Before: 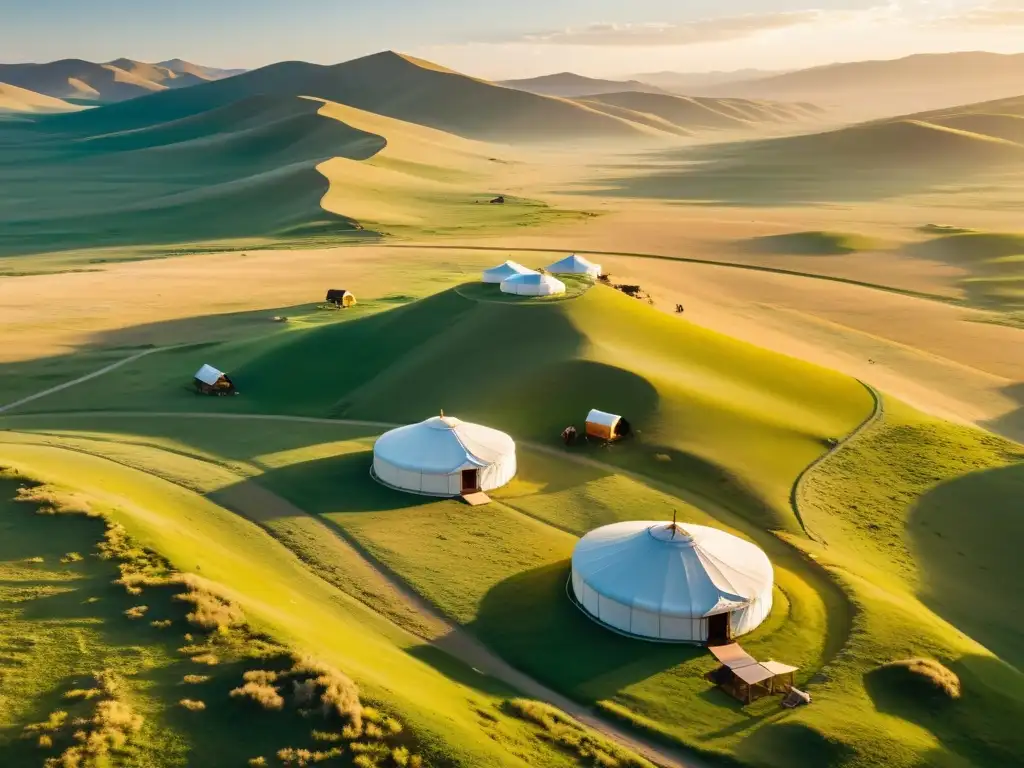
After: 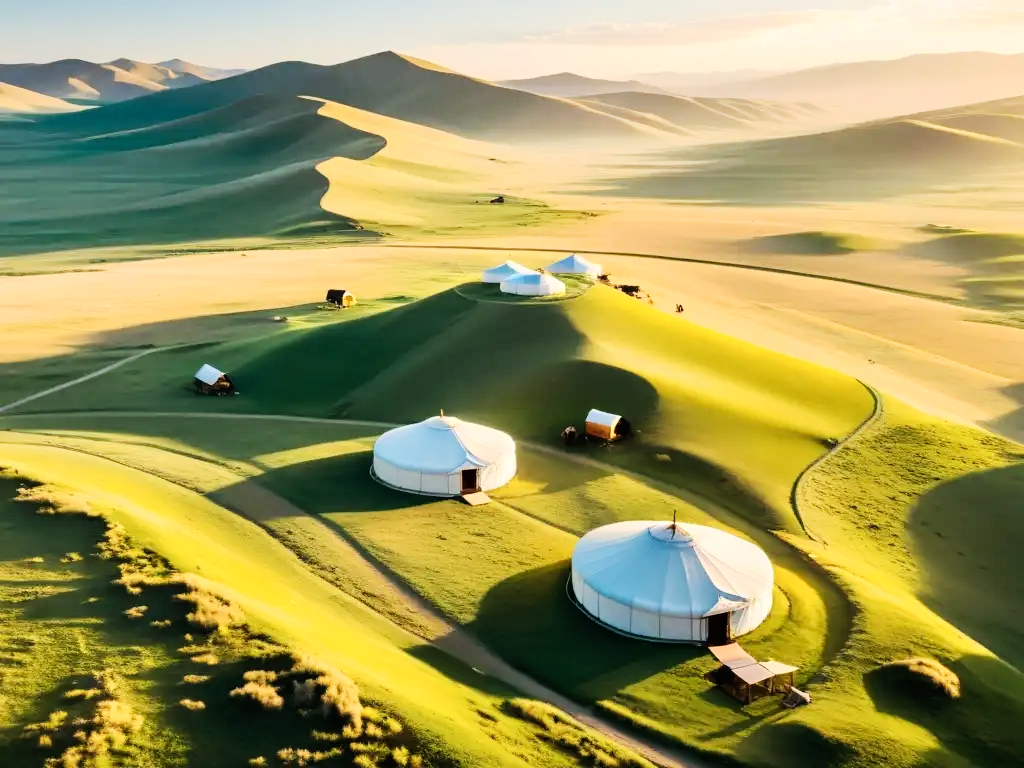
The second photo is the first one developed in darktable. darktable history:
tone curve: curves: ch0 [(0, 0.006) (0.046, 0.011) (0.13, 0.062) (0.338, 0.327) (0.494, 0.55) (0.728, 0.835) (1, 1)]; ch1 [(0, 0) (0.346, 0.324) (0.45, 0.431) (0.5, 0.5) (0.522, 0.517) (0.55, 0.57) (1, 1)]; ch2 [(0, 0) (0.453, 0.418) (0.5, 0.5) (0.526, 0.524) (0.554, 0.598) (0.622, 0.679) (0.707, 0.761) (1, 1)]
base curve: curves: ch0 [(0, 0) (0.262, 0.32) (0.722, 0.705) (1, 1)], preserve colors none
